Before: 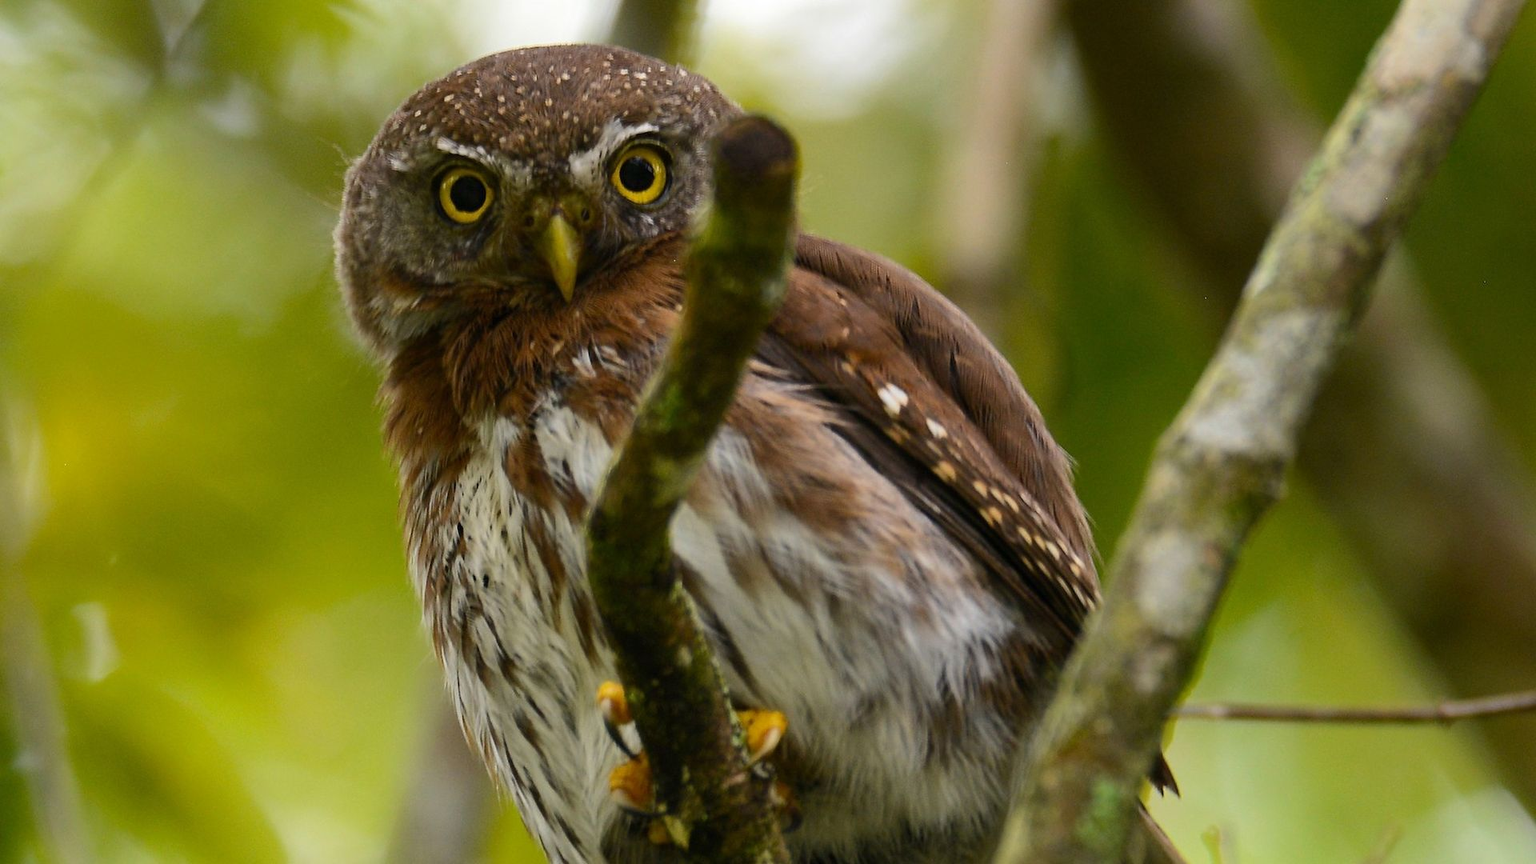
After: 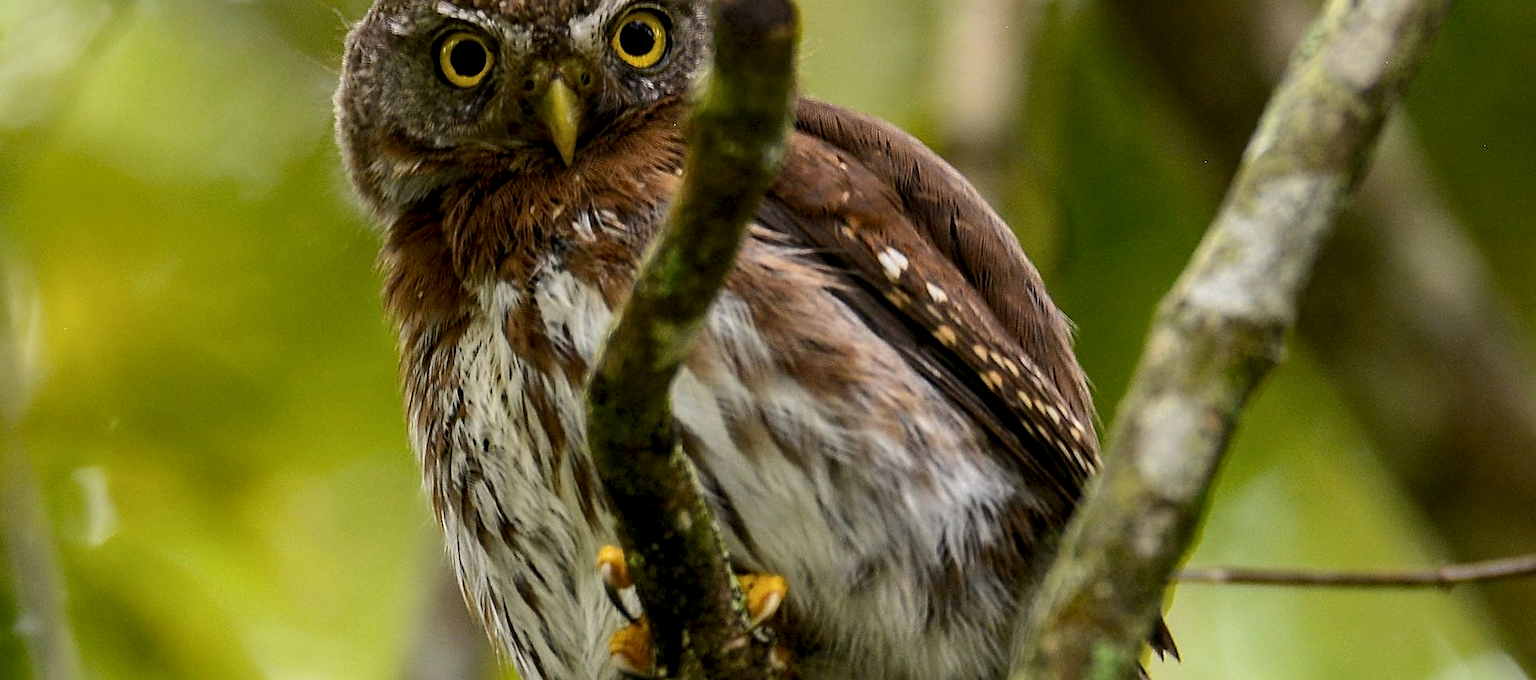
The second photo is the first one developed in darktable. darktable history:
crop and rotate: top 15.774%, bottom 5.506%
sharpen: on, module defaults
local contrast: detail 140%
